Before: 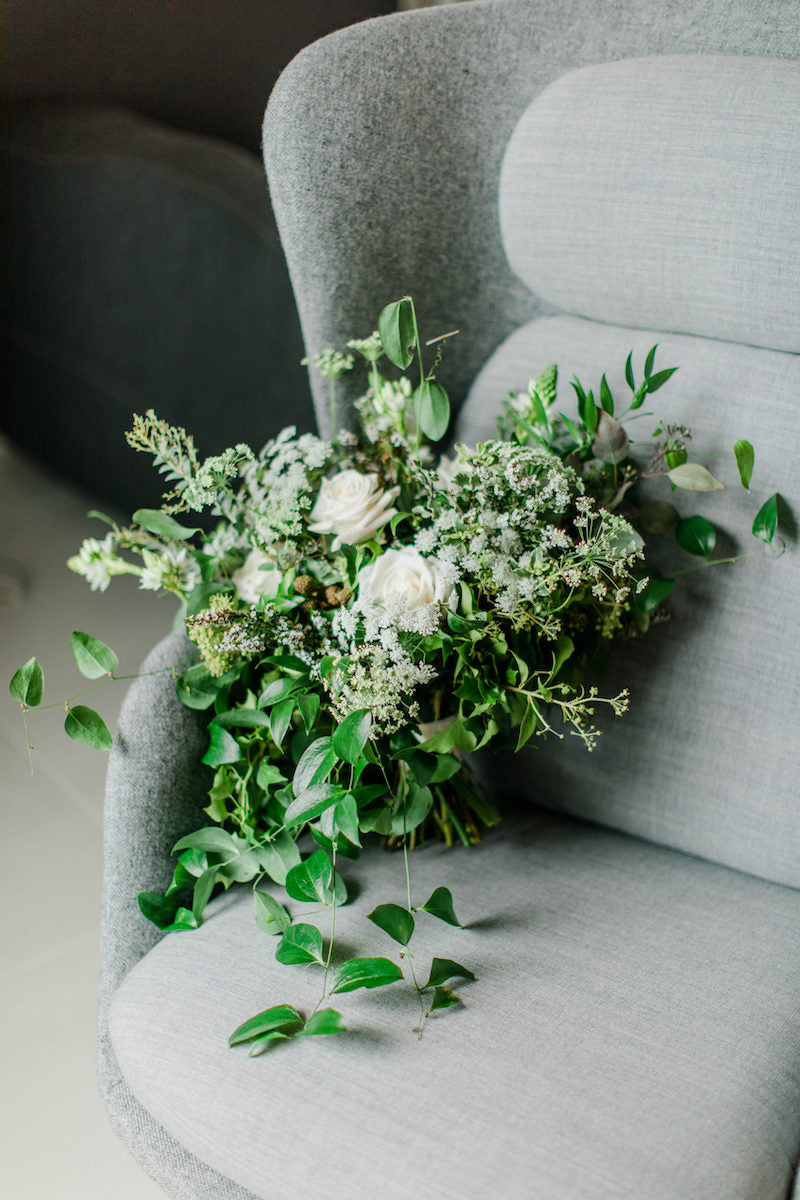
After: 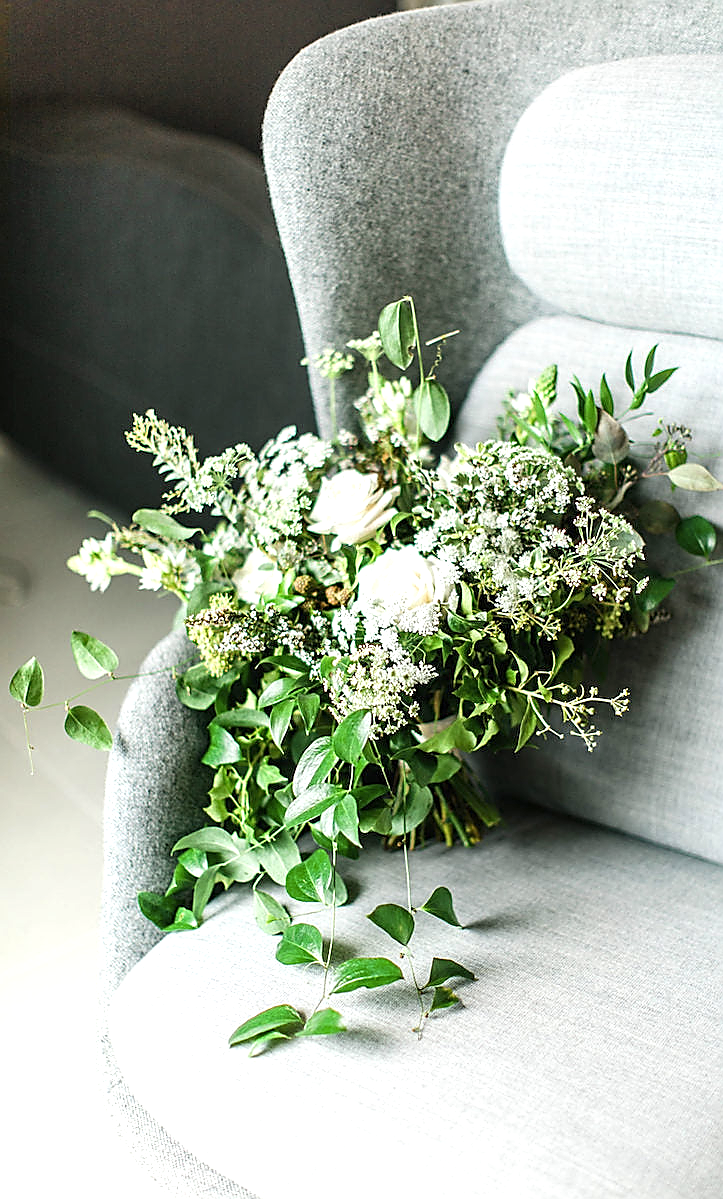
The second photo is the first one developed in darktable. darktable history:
exposure: black level correction -0.001, exposure 0.9 EV, compensate exposure bias true, compensate highlight preservation false
crop: right 9.509%, bottom 0.031%
sharpen: radius 1.4, amount 1.25, threshold 0.7
color contrast: green-magenta contrast 0.81
